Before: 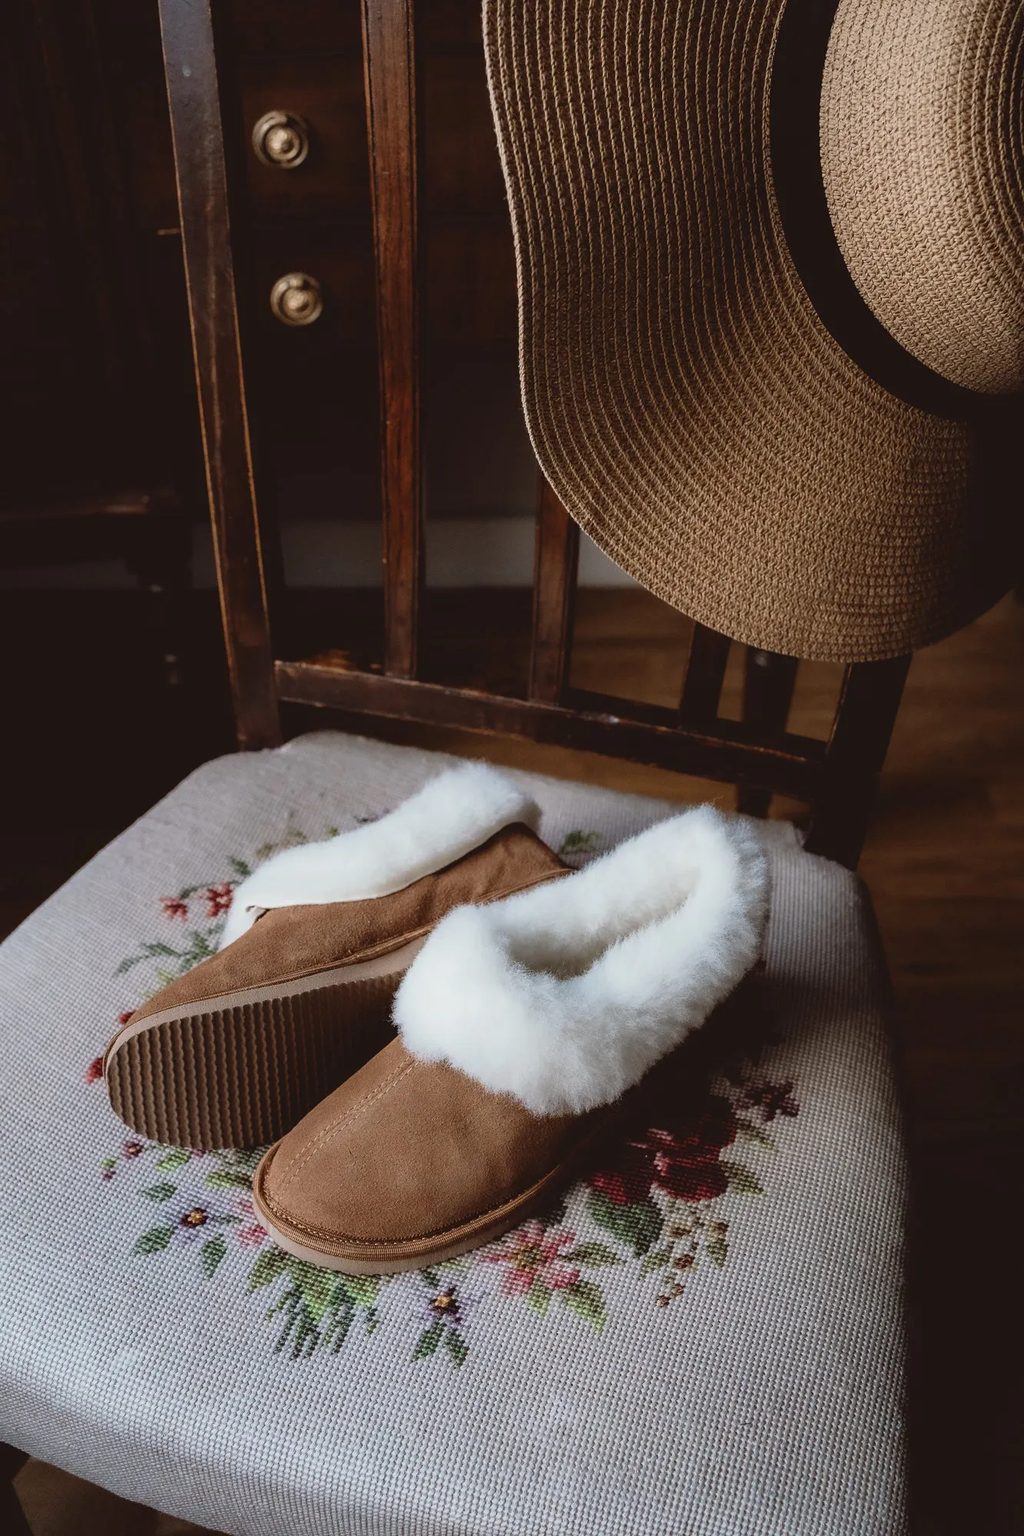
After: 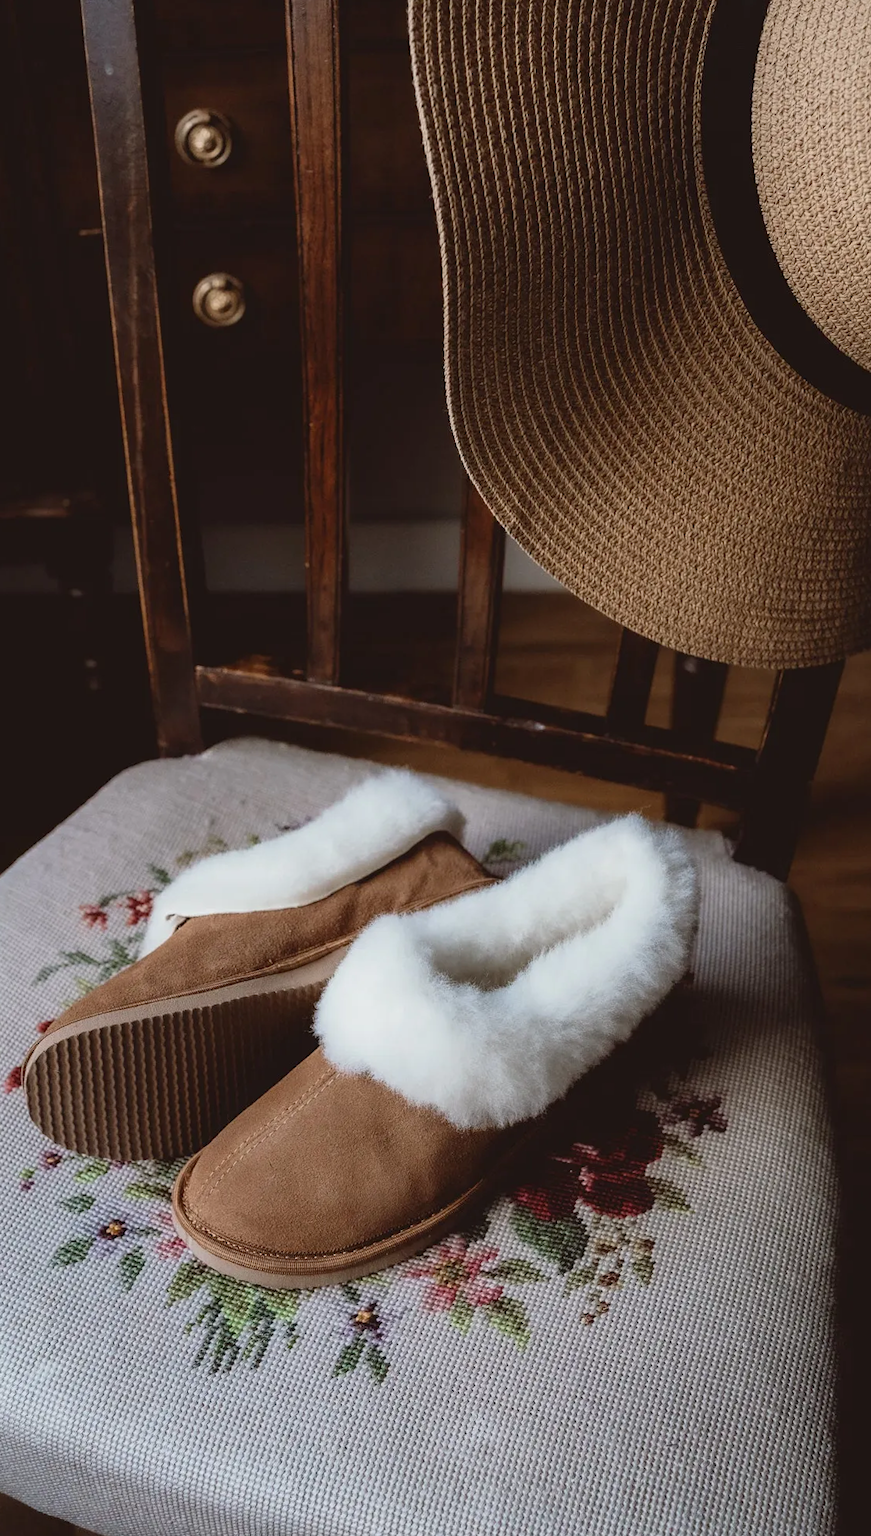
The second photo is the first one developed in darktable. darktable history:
rotate and perspective: rotation 0.192°, lens shift (horizontal) -0.015, crop left 0.005, crop right 0.996, crop top 0.006, crop bottom 0.99
crop: left 7.598%, right 7.873%
